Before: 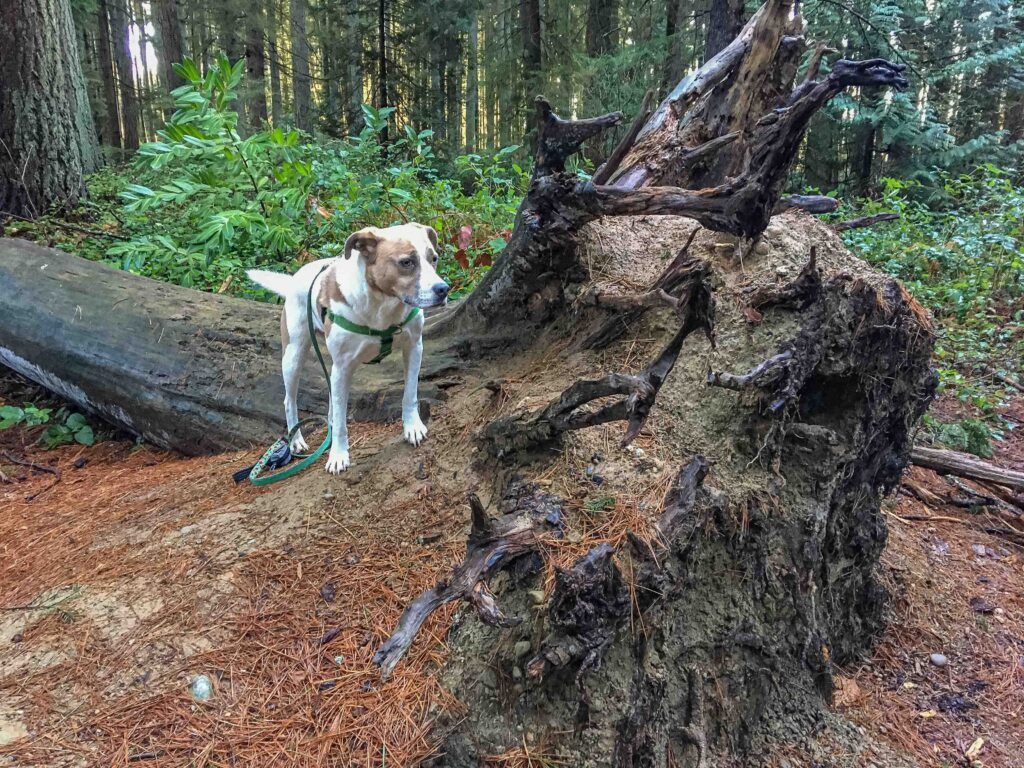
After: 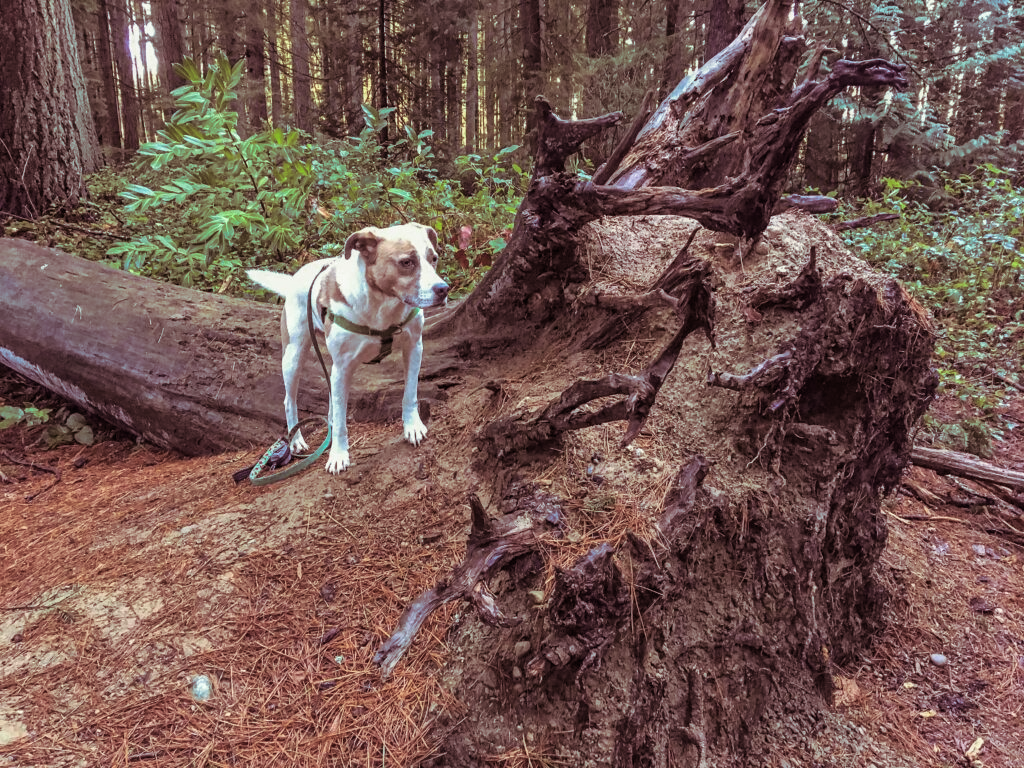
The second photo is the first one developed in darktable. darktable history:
tone equalizer: on, module defaults
split-toning: shadows › hue 360°
